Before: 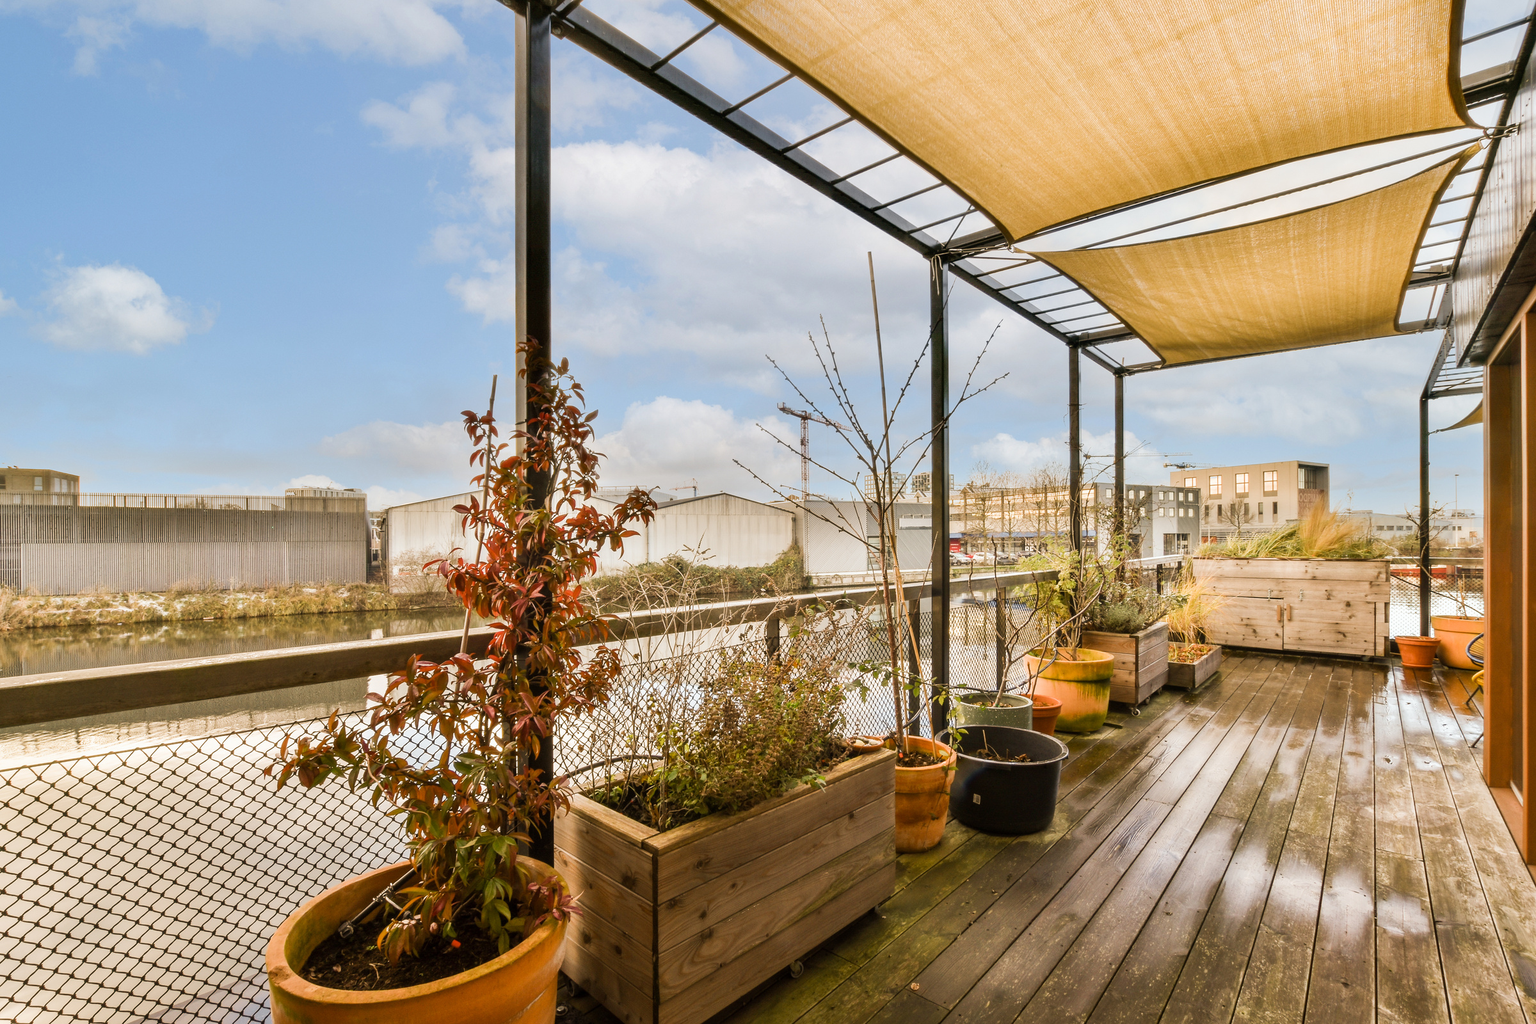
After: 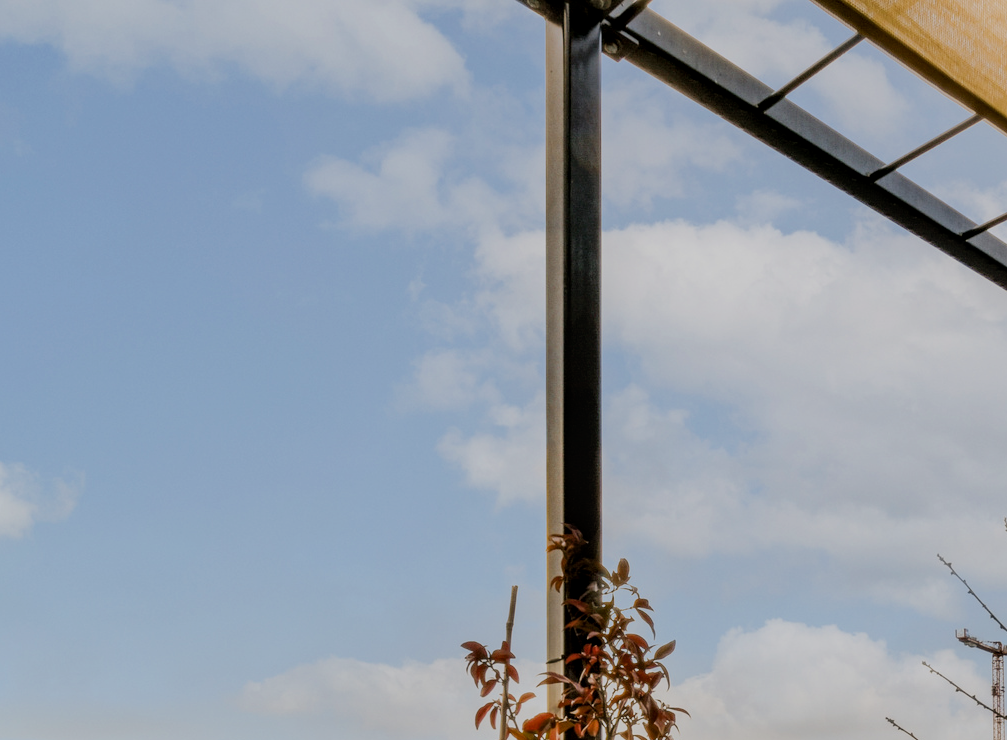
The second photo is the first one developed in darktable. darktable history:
crop and rotate: left 10.817%, top 0.062%, right 47.194%, bottom 53.626%
filmic rgb: black relative exposure -7.15 EV, white relative exposure 5.36 EV, hardness 3.02
local contrast: on, module defaults
